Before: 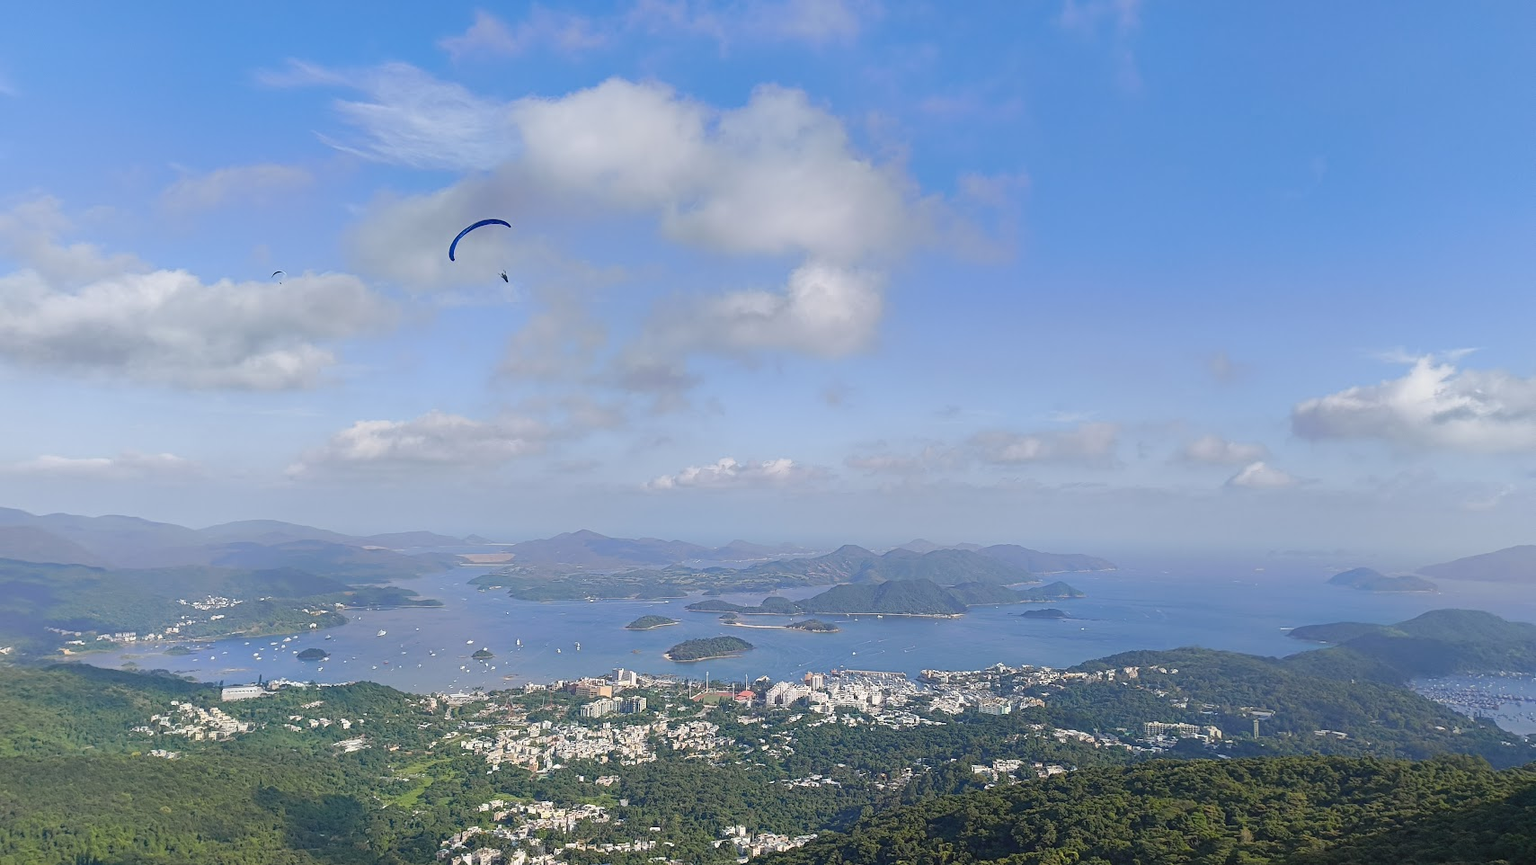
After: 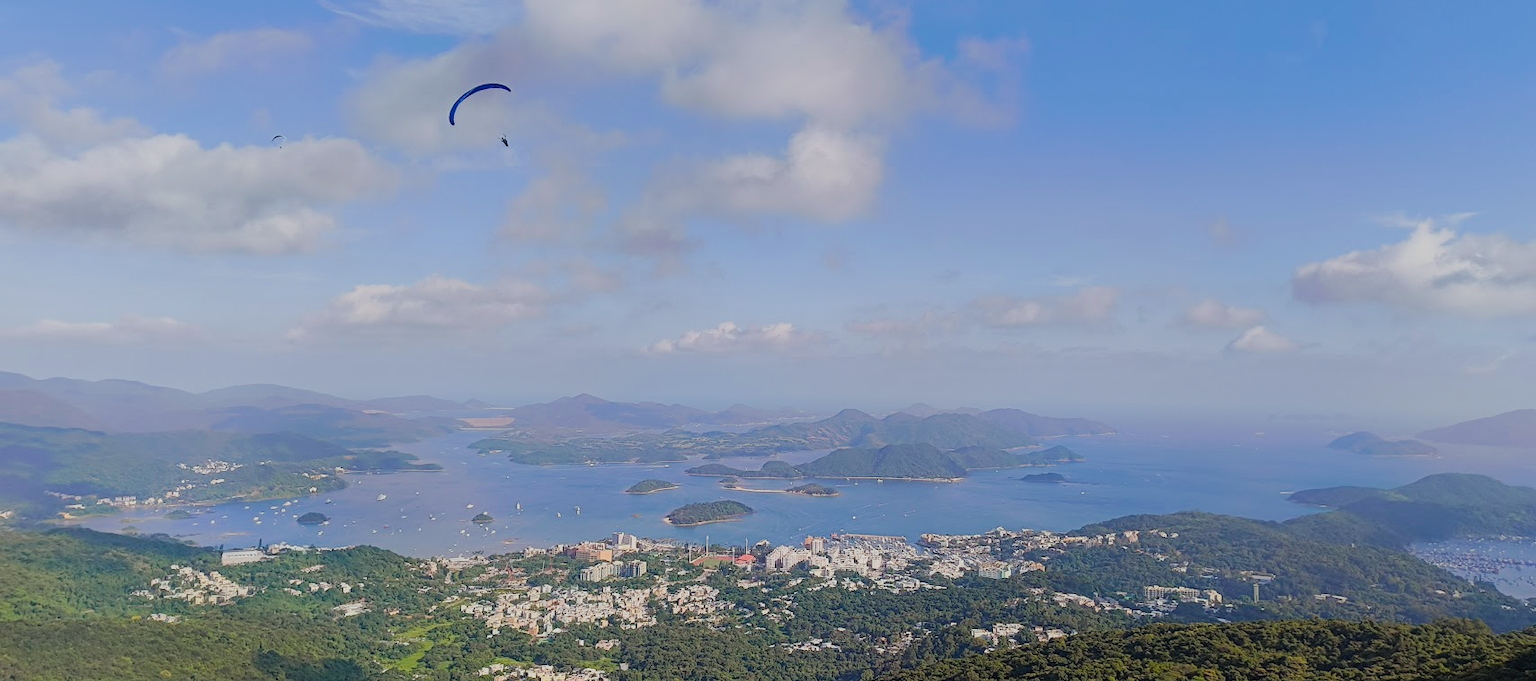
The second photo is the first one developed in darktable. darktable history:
filmic rgb: black relative exposure -7.65 EV, white relative exposure 4.56 EV, hardness 3.61, contrast 1.058
crop and rotate: top 15.768%, bottom 5.415%
color balance rgb: power › chroma 1.069%, power › hue 27.35°, linear chroma grading › global chroma 0.529%, perceptual saturation grading › global saturation 4.994%, global vibrance 20%
